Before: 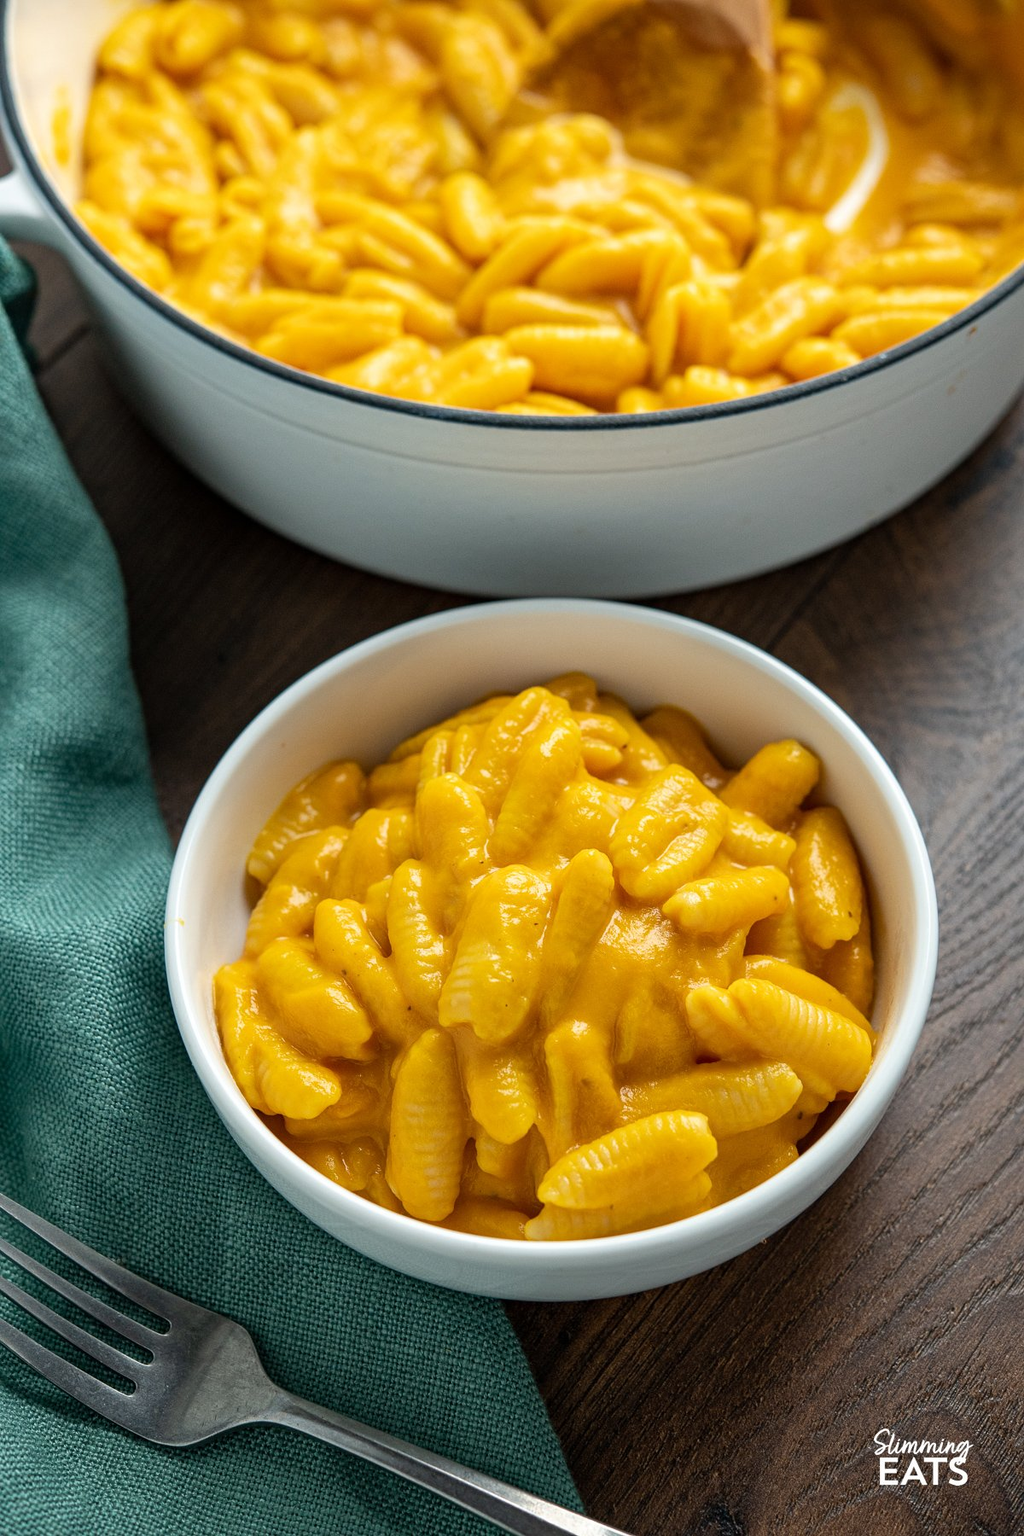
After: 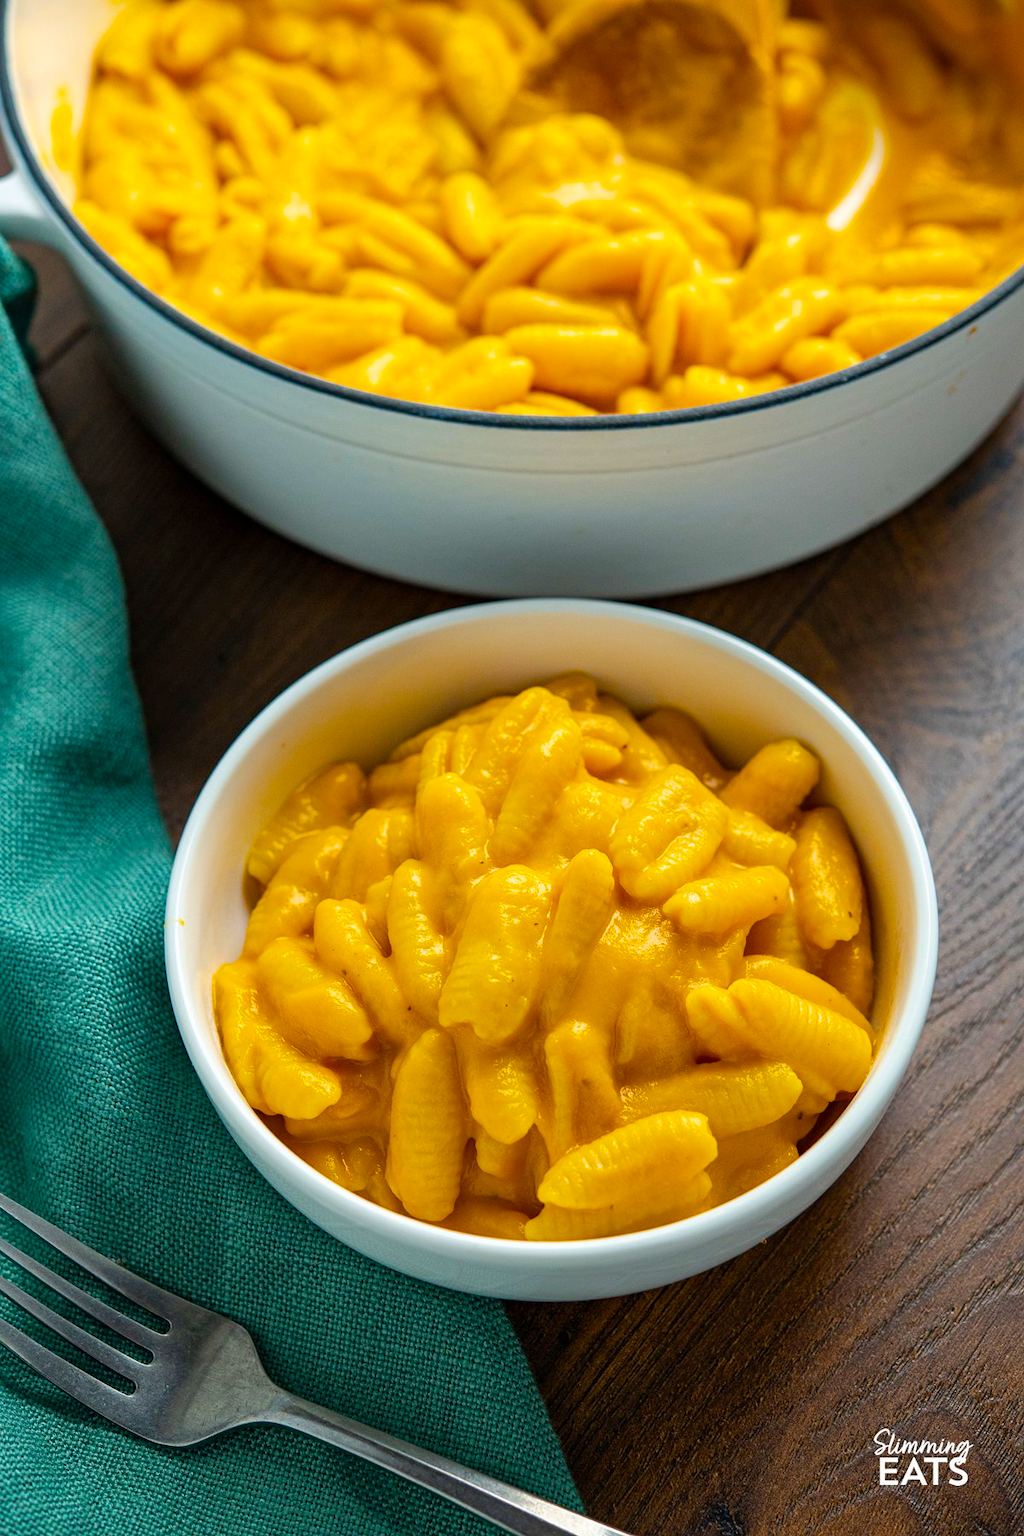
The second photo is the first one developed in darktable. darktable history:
color balance rgb: shadows lift › luminance 0.994%, shadows lift › chroma 0.358%, shadows lift › hue 20.69°, global offset › hue 169°, shadows fall-off 101.98%, linear chroma grading › shadows 10.468%, linear chroma grading › highlights 10.455%, linear chroma grading › global chroma 15.541%, linear chroma grading › mid-tones 14.601%, perceptual saturation grading › global saturation 25.847%, perceptual brilliance grading › global brilliance 2.544%, perceptual brilliance grading › highlights -3.078%, perceptual brilliance grading › shadows 3.81%, mask middle-gray fulcrum 22.471%
color zones: mix -120.41%
